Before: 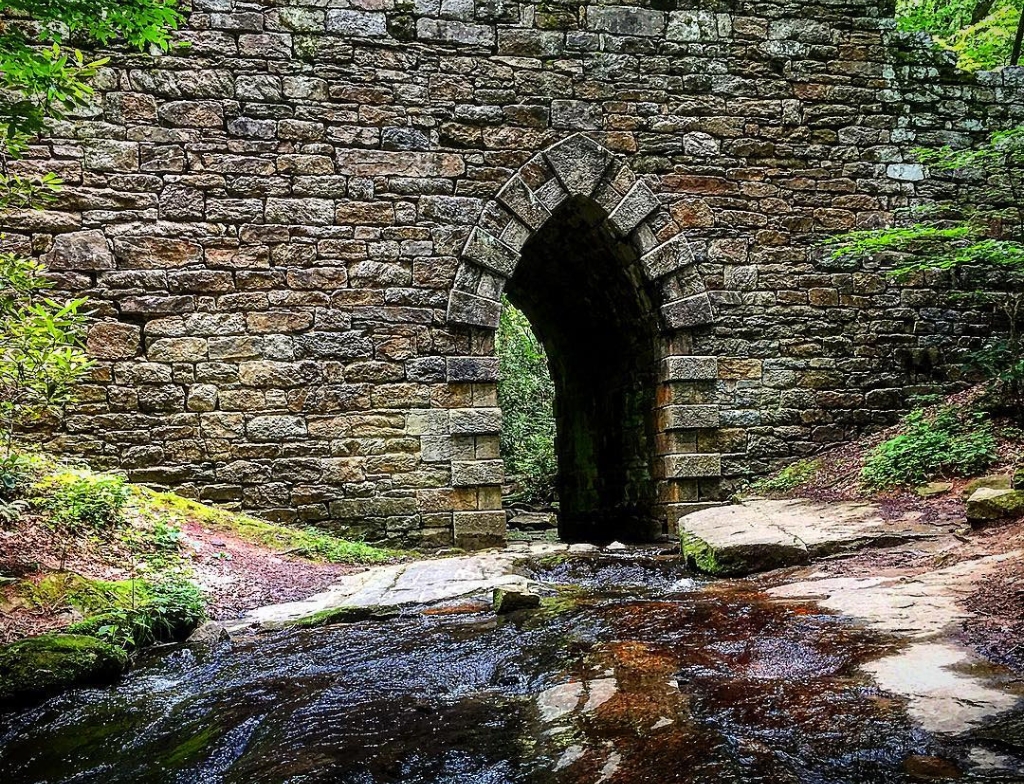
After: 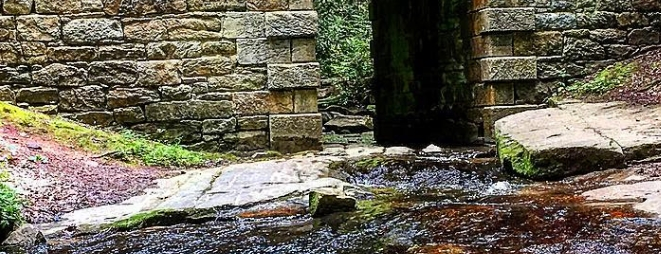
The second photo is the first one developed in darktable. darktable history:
haze removal: compatibility mode true, adaptive false
crop: left 18.057%, top 50.689%, right 17.3%, bottom 16.863%
